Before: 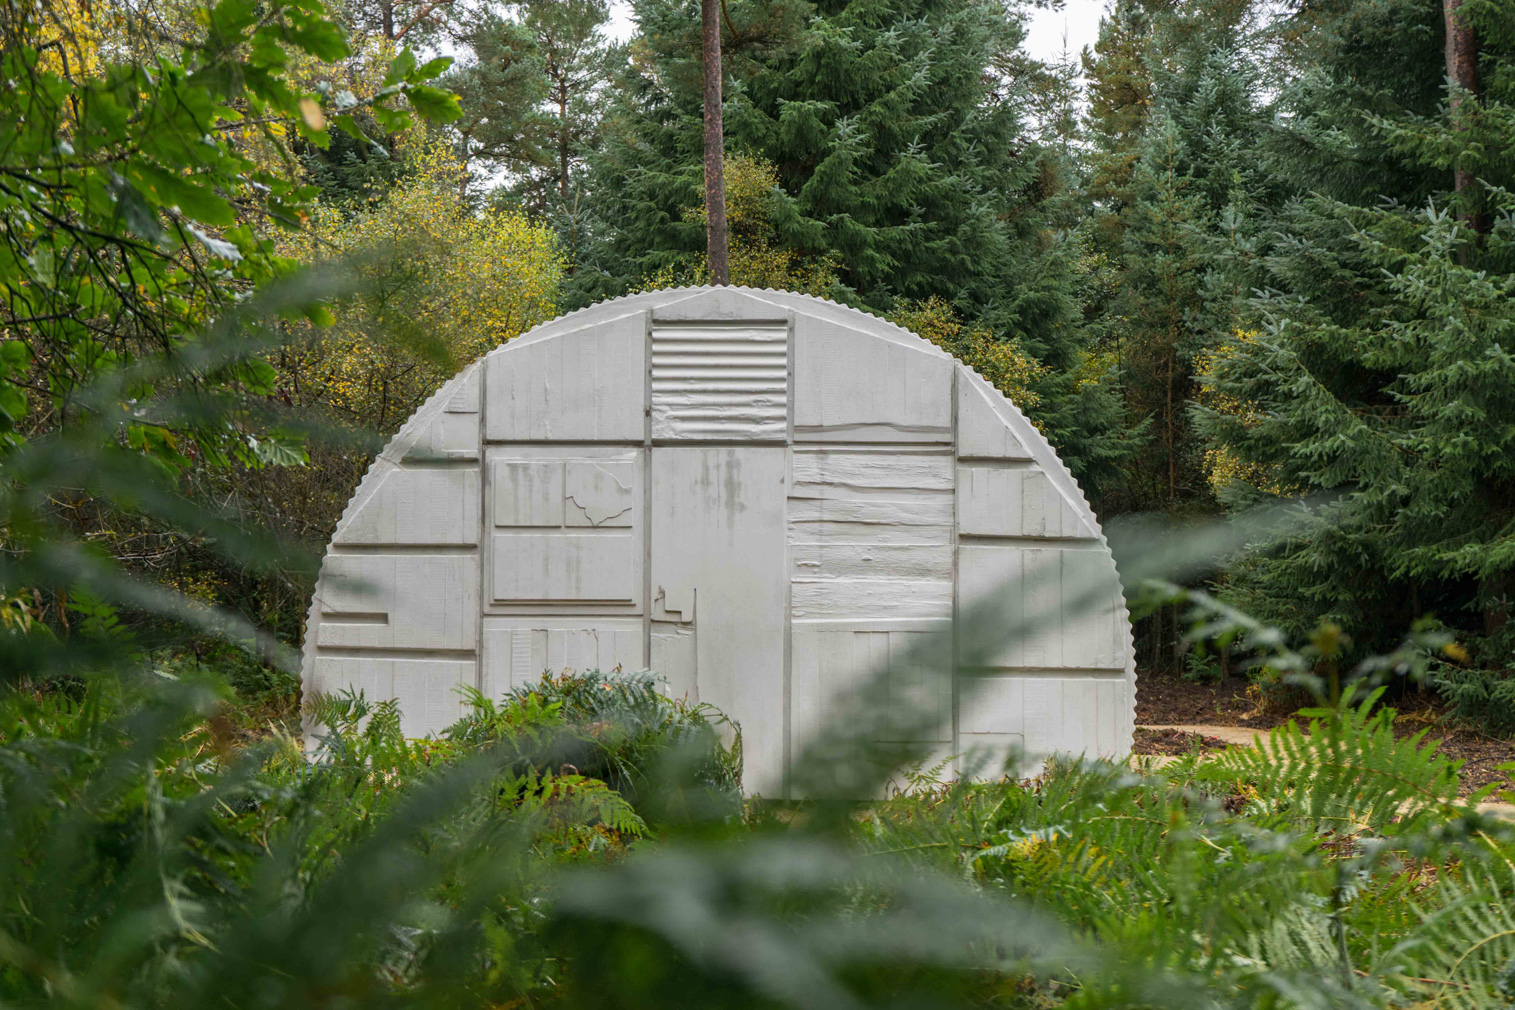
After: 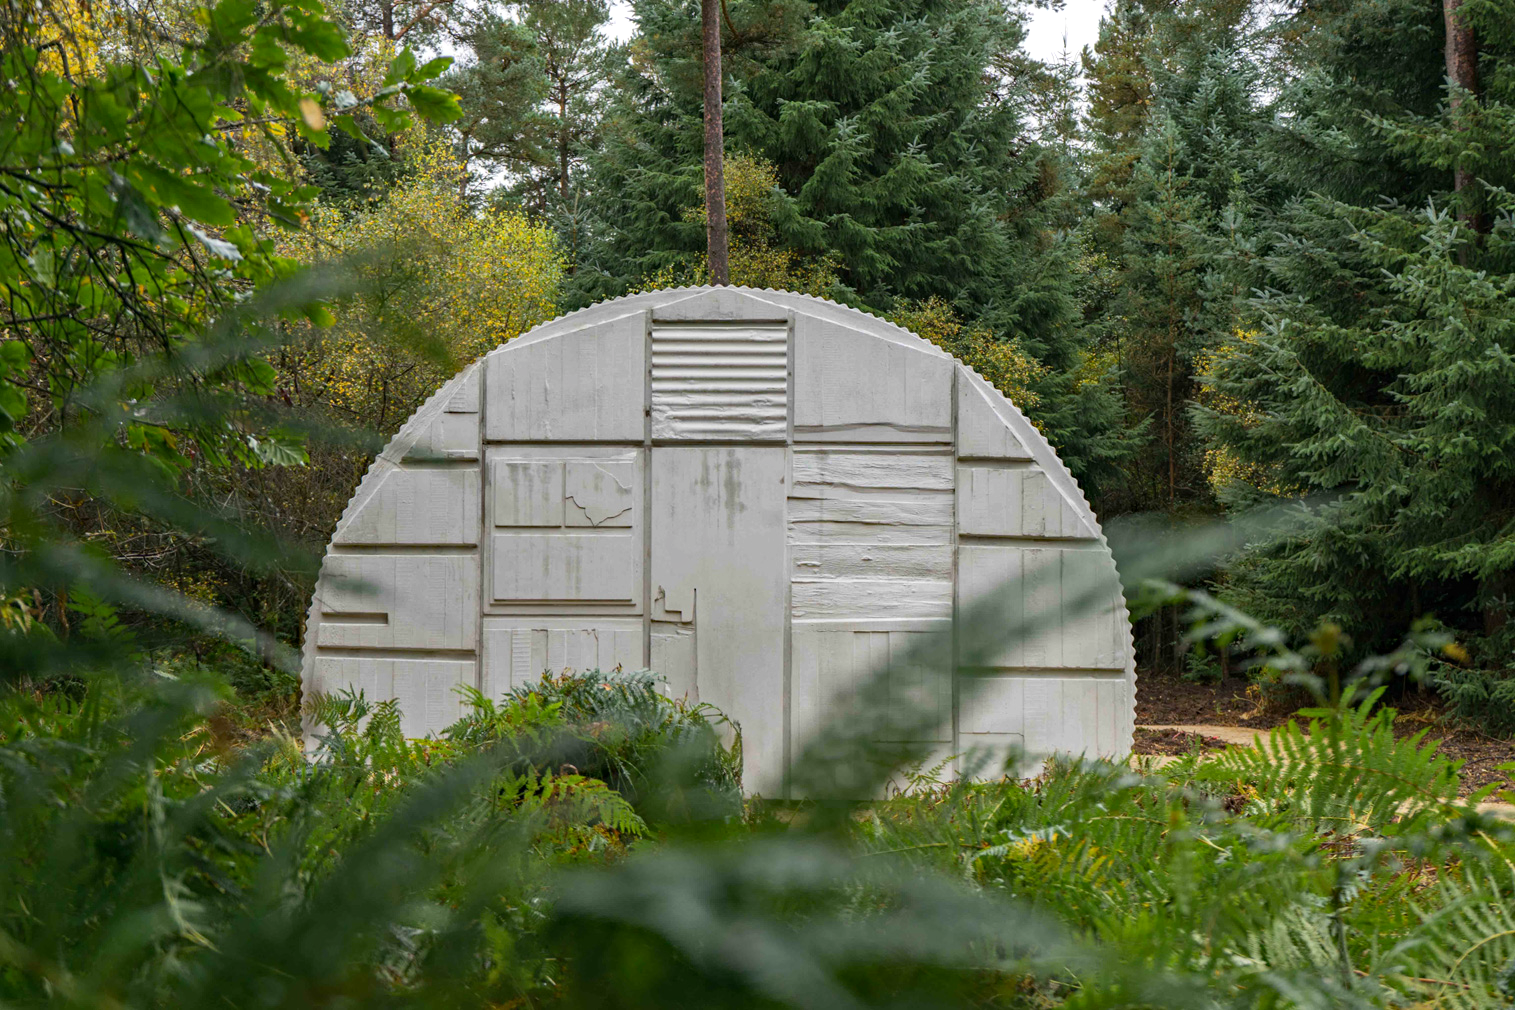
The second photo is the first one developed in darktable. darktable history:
haze removal: strength 0.277, distance 0.245, compatibility mode true, adaptive false
